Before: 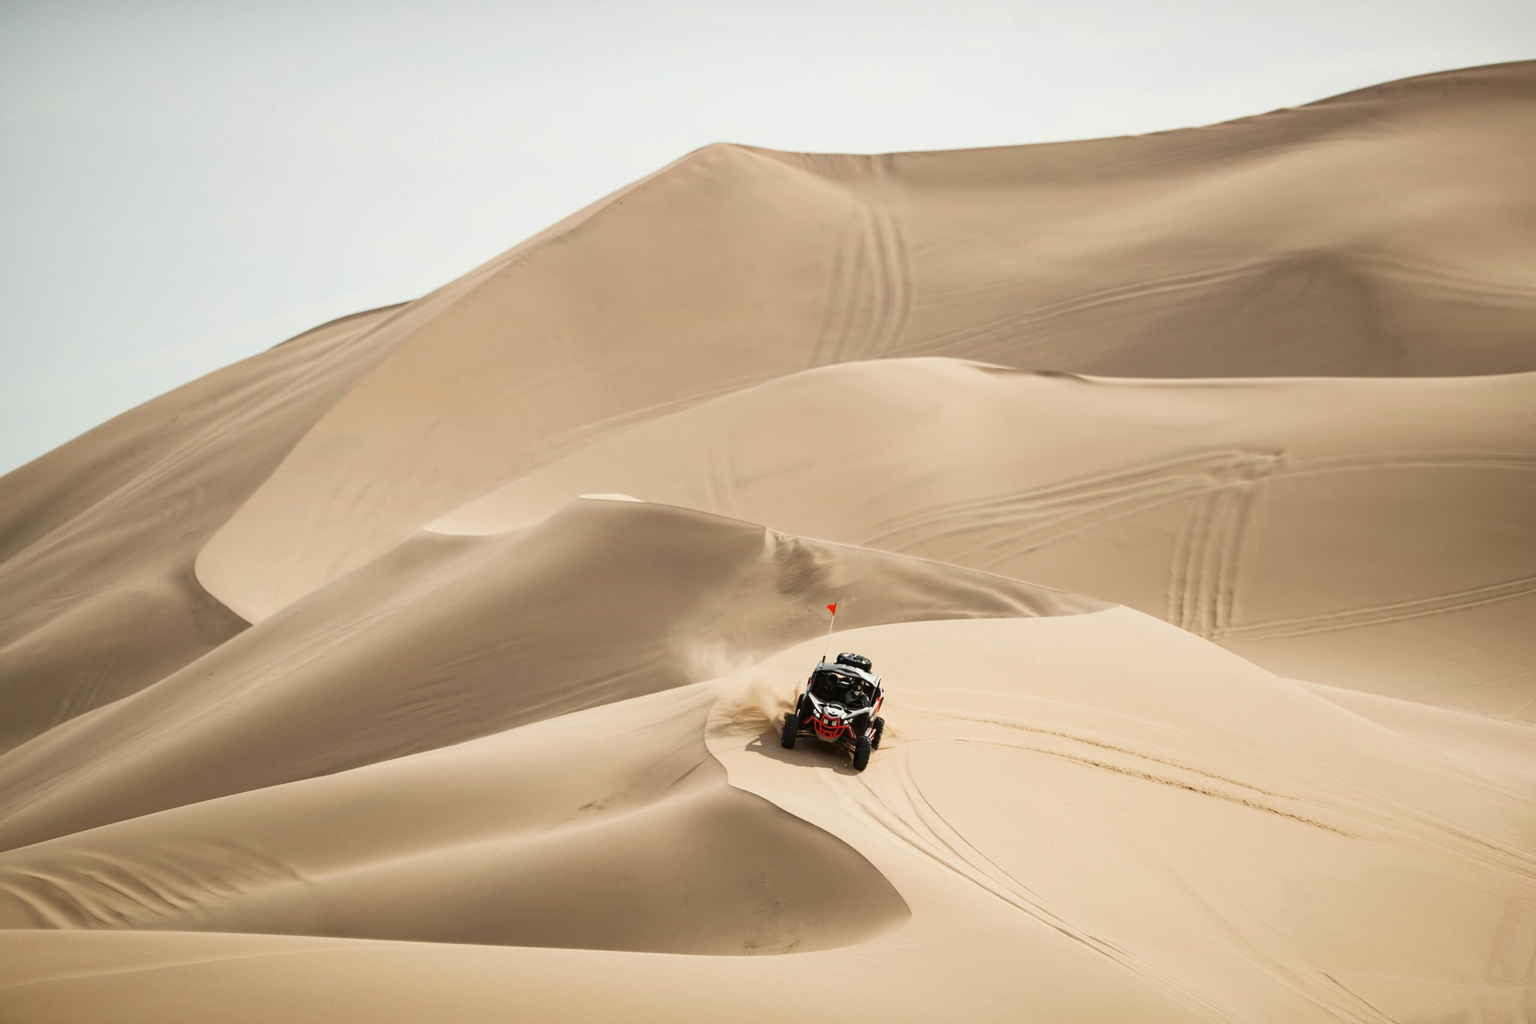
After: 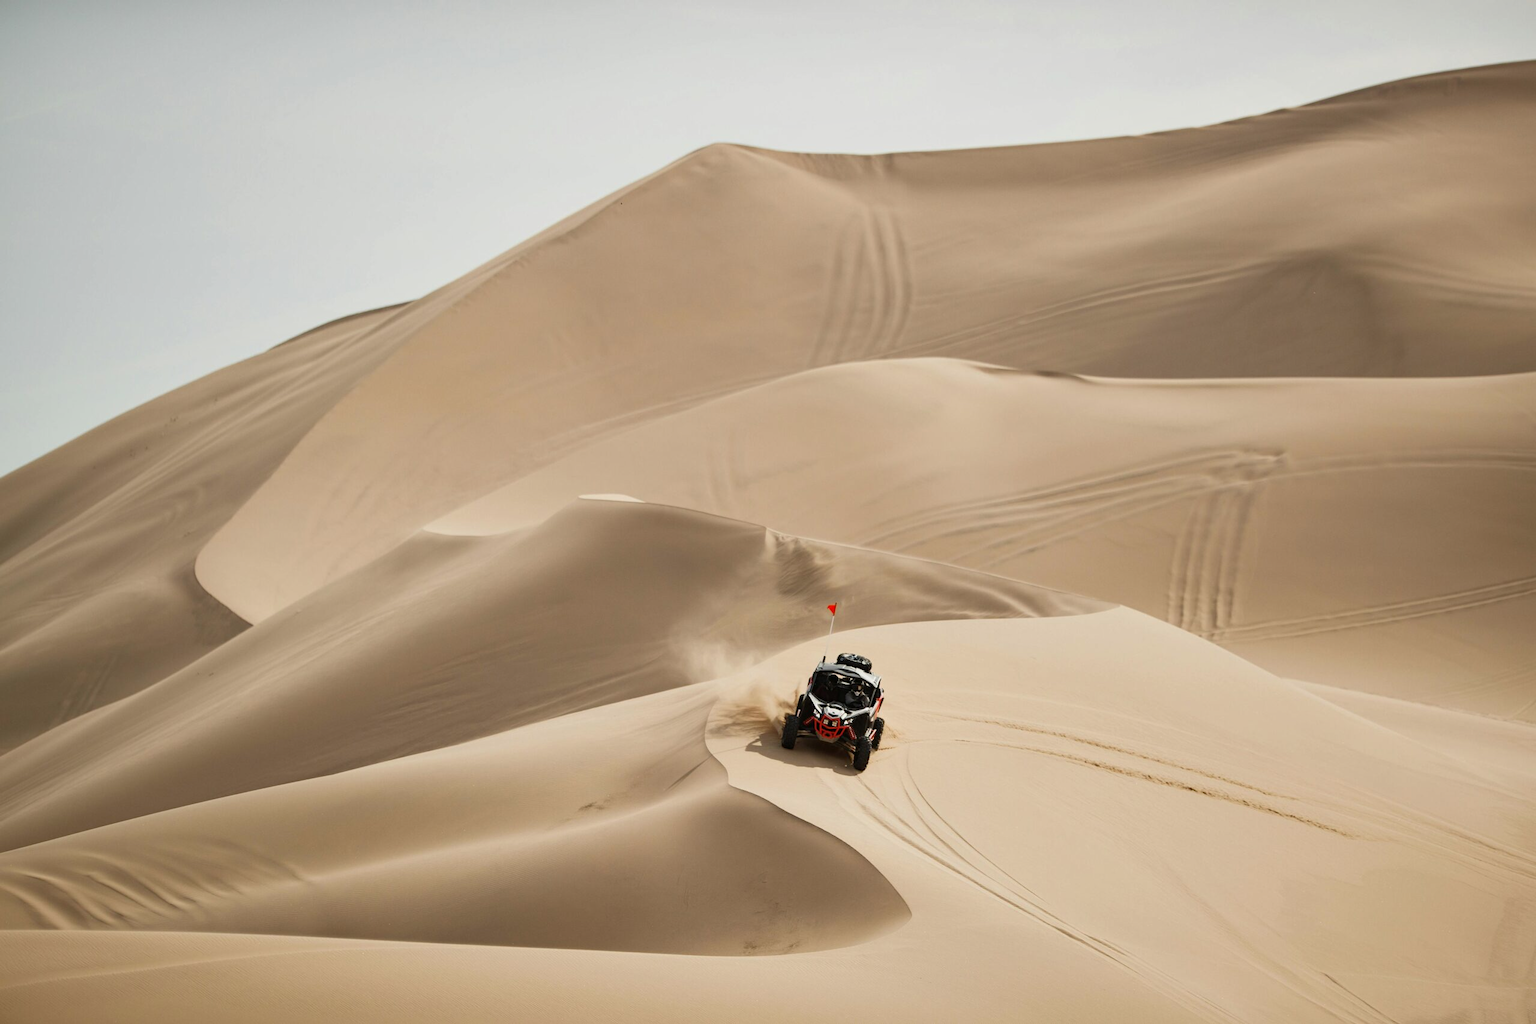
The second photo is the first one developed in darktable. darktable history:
tone equalizer: on, module defaults
shadows and highlights: shadows 52.34, highlights -28.23, soften with gaussian
exposure: exposure -0.177 EV, compensate highlight preservation false
